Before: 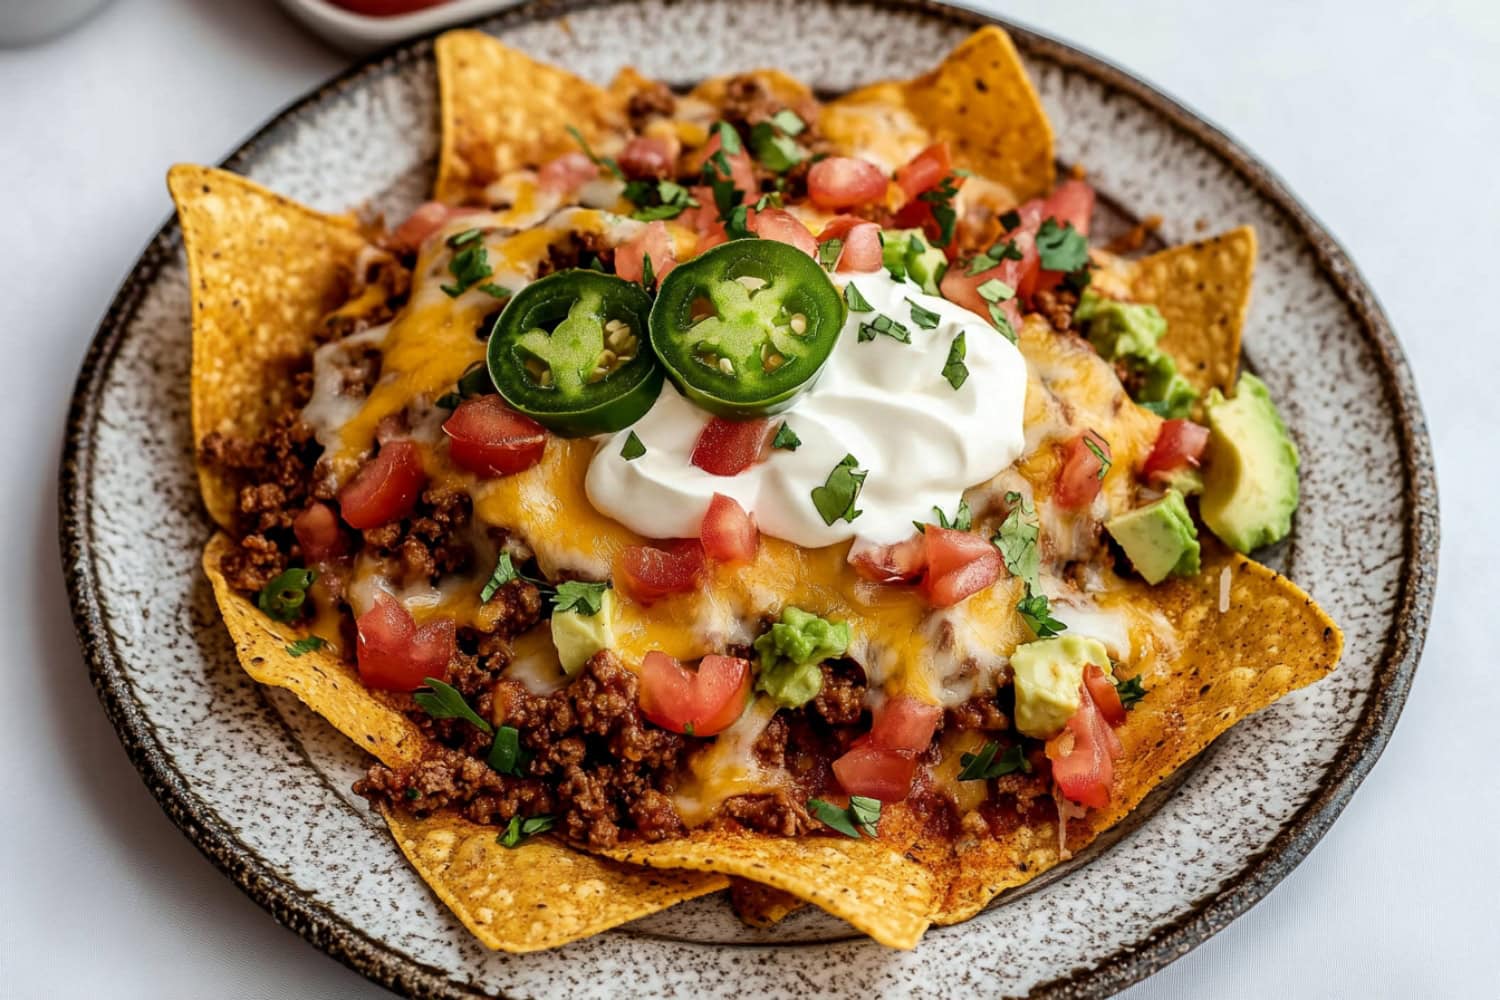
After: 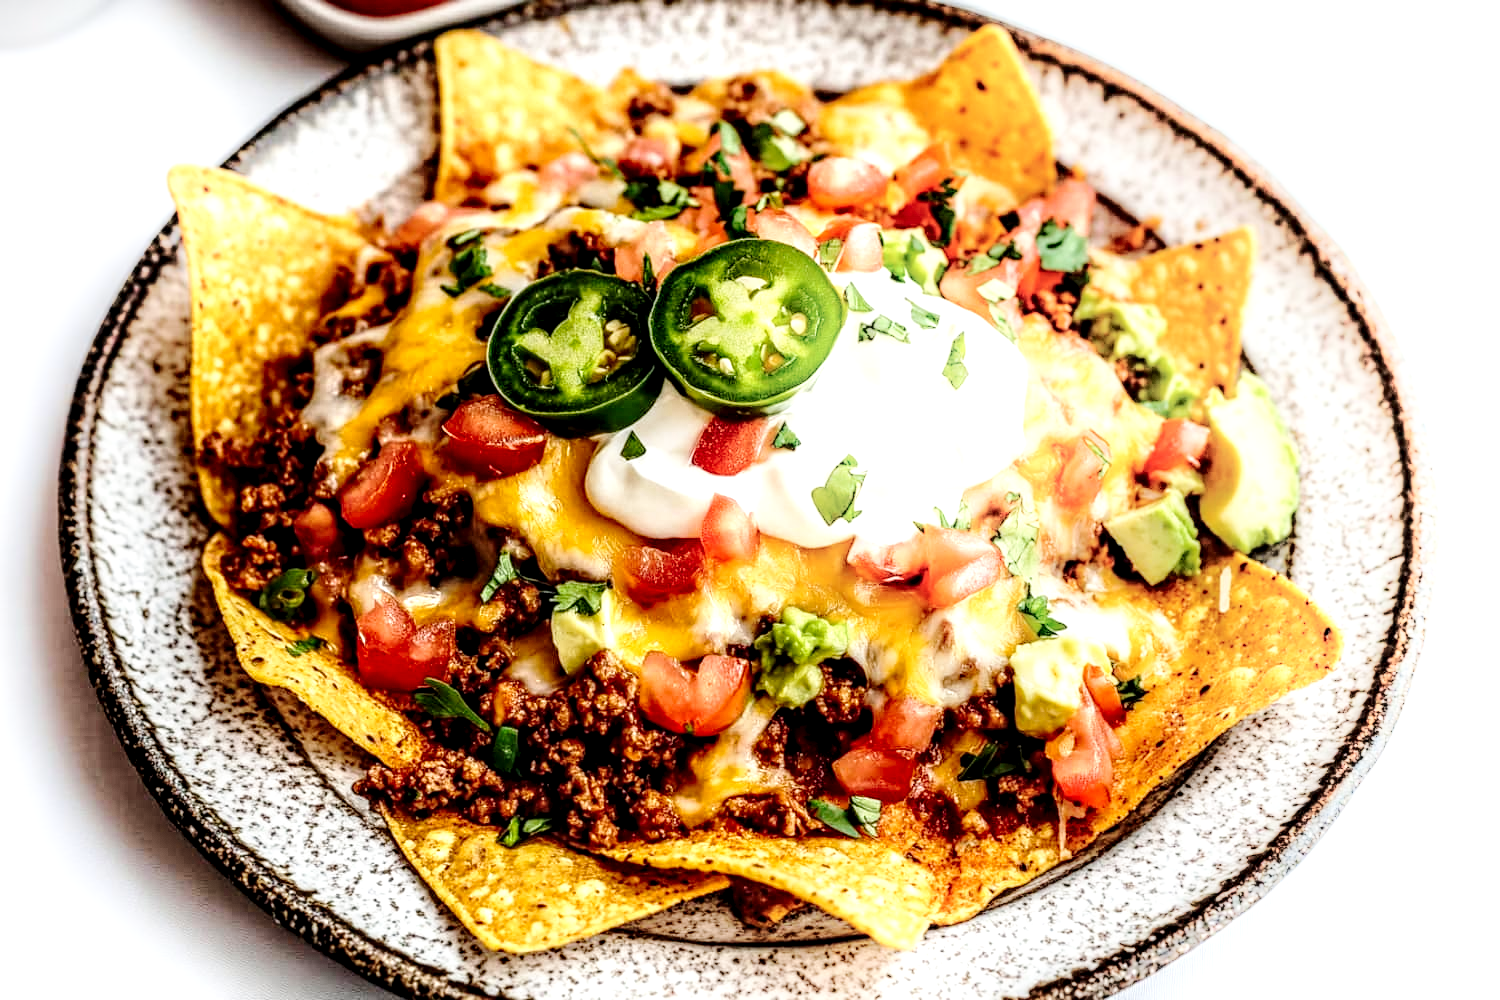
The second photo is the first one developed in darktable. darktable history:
base curve: curves: ch0 [(0, 0) (0.028, 0.03) (0.121, 0.232) (0.46, 0.748) (0.859, 0.968) (1, 1)], preserve colors none
shadows and highlights: shadows -21.3, highlights 100, soften with gaussian
local contrast: highlights 19%, detail 186%
